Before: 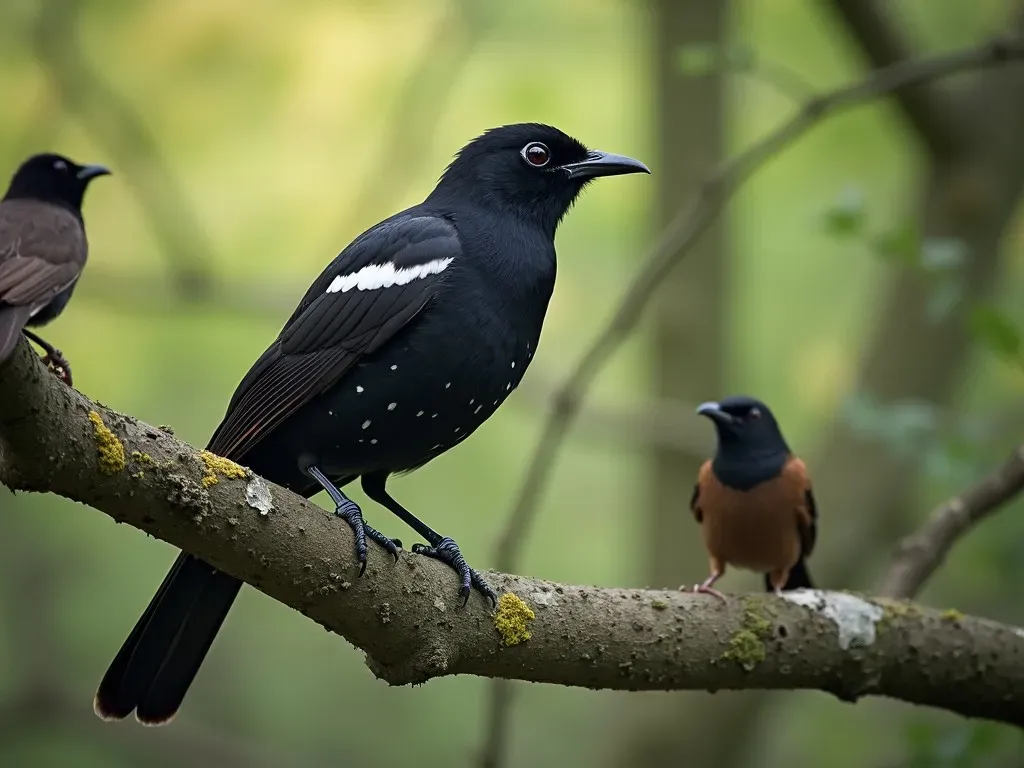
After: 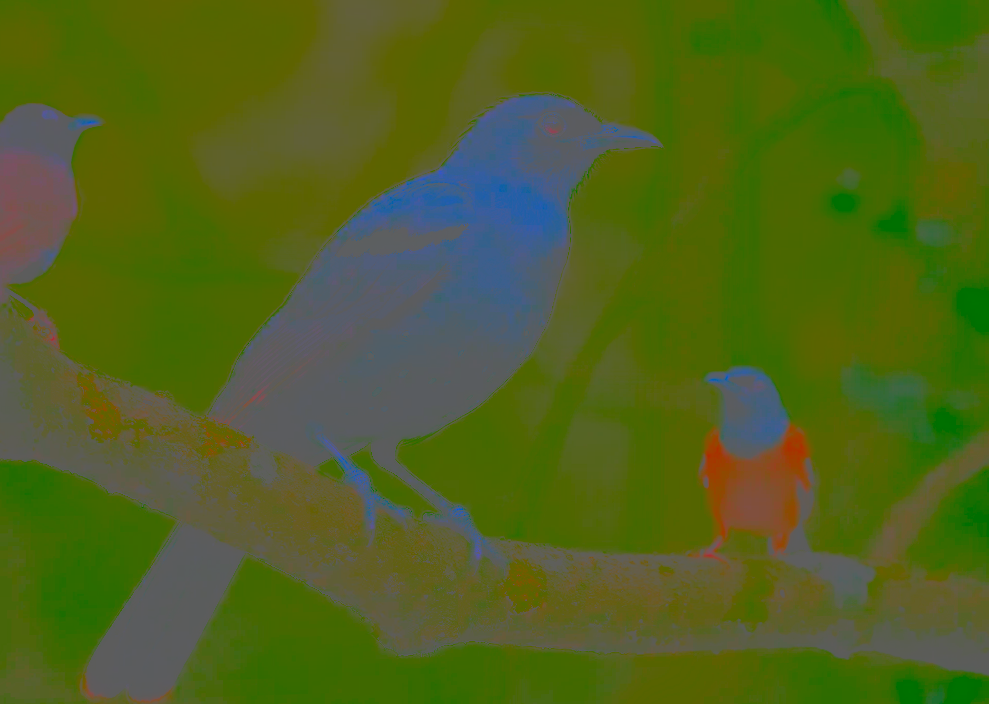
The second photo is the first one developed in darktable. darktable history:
base curve: curves: ch0 [(0, 0) (0, 0.001) (0.001, 0.001) (0.004, 0.002) (0.007, 0.004) (0.015, 0.013) (0.033, 0.045) (0.052, 0.096) (0.075, 0.17) (0.099, 0.241) (0.163, 0.42) (0.219, 0.55) (0.259, 0.616) (0.327, 0.722) (0.365, 0.765) (0.522, 0.873) (0.547, 0.881) (0.689, 0.919) (0.826, 0.952) (1, 1)], preserve colors none
crop and rotate: left 1.774%, right 0.633%, bottom 1.28%
rotate and perspective: rotation 0.679°, lens shift (horizontal) 0.136, crop left 0.009, crop right 0.991, crop top 0.078, crop bottom 0.95
contrast brightness saturation: contrast -0.99, brightness -0.17, saturation 0.75
